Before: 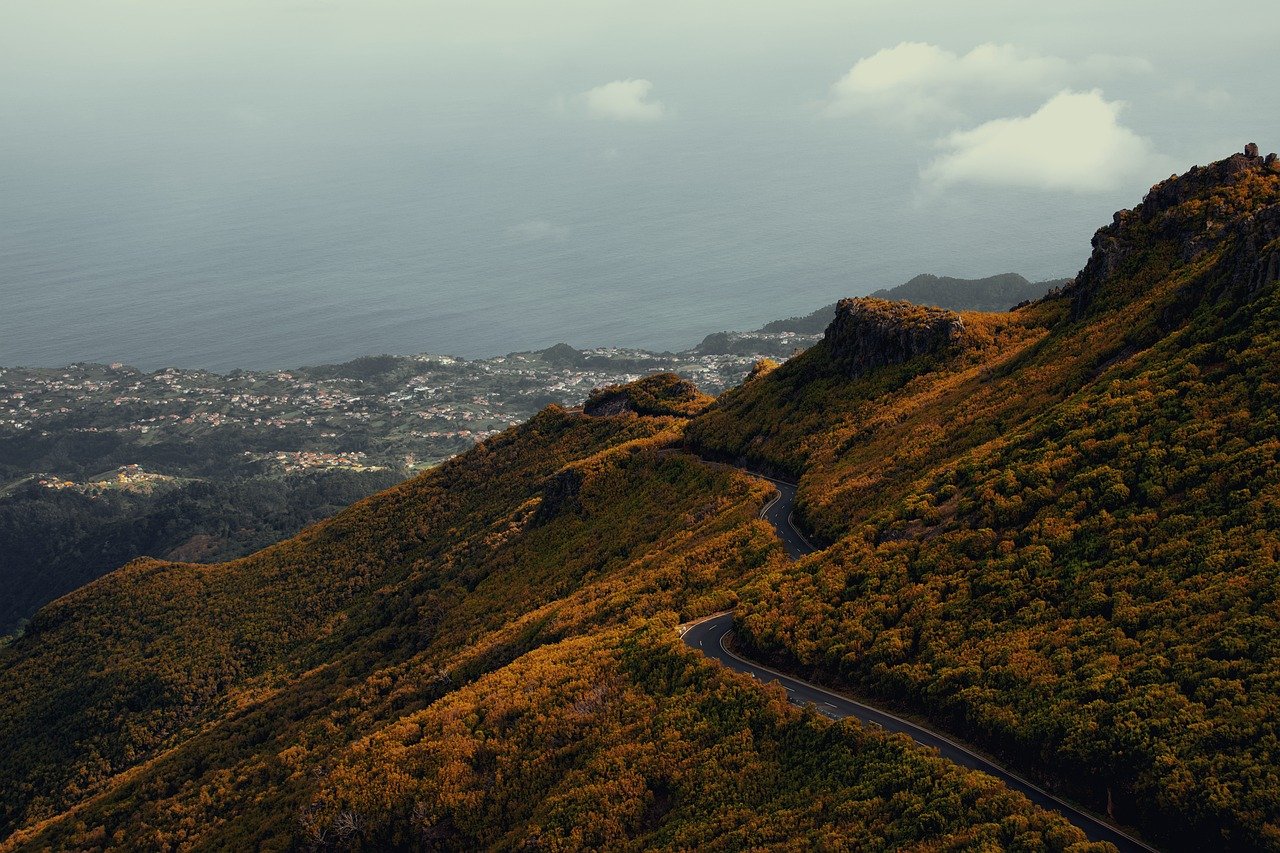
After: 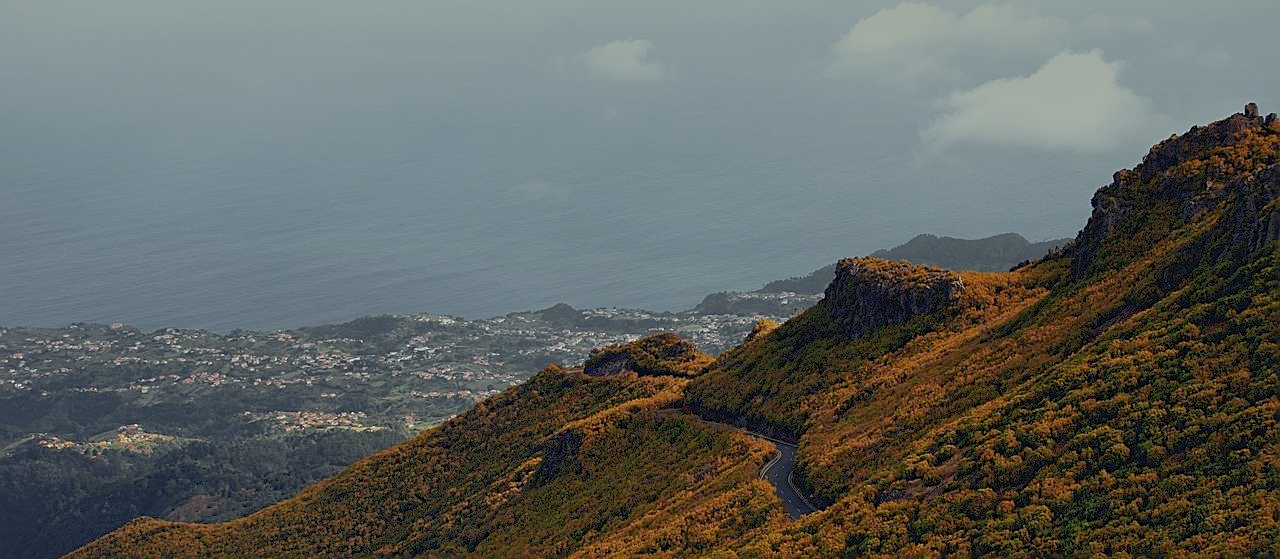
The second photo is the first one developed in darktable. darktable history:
local contrast: mode bilateral grid, contrast 20, coarseness 50, detail 120%, midtone range 0.2
sharpen: on, module defaults
graduated density: on, module defaults
color balance rgb: contrast -30%
crop and rotate: top 4.848%, bottom 29.503%
white balance: red 0.967, blue 1.049
shadows and highlights: shadows 0, highlights 40
